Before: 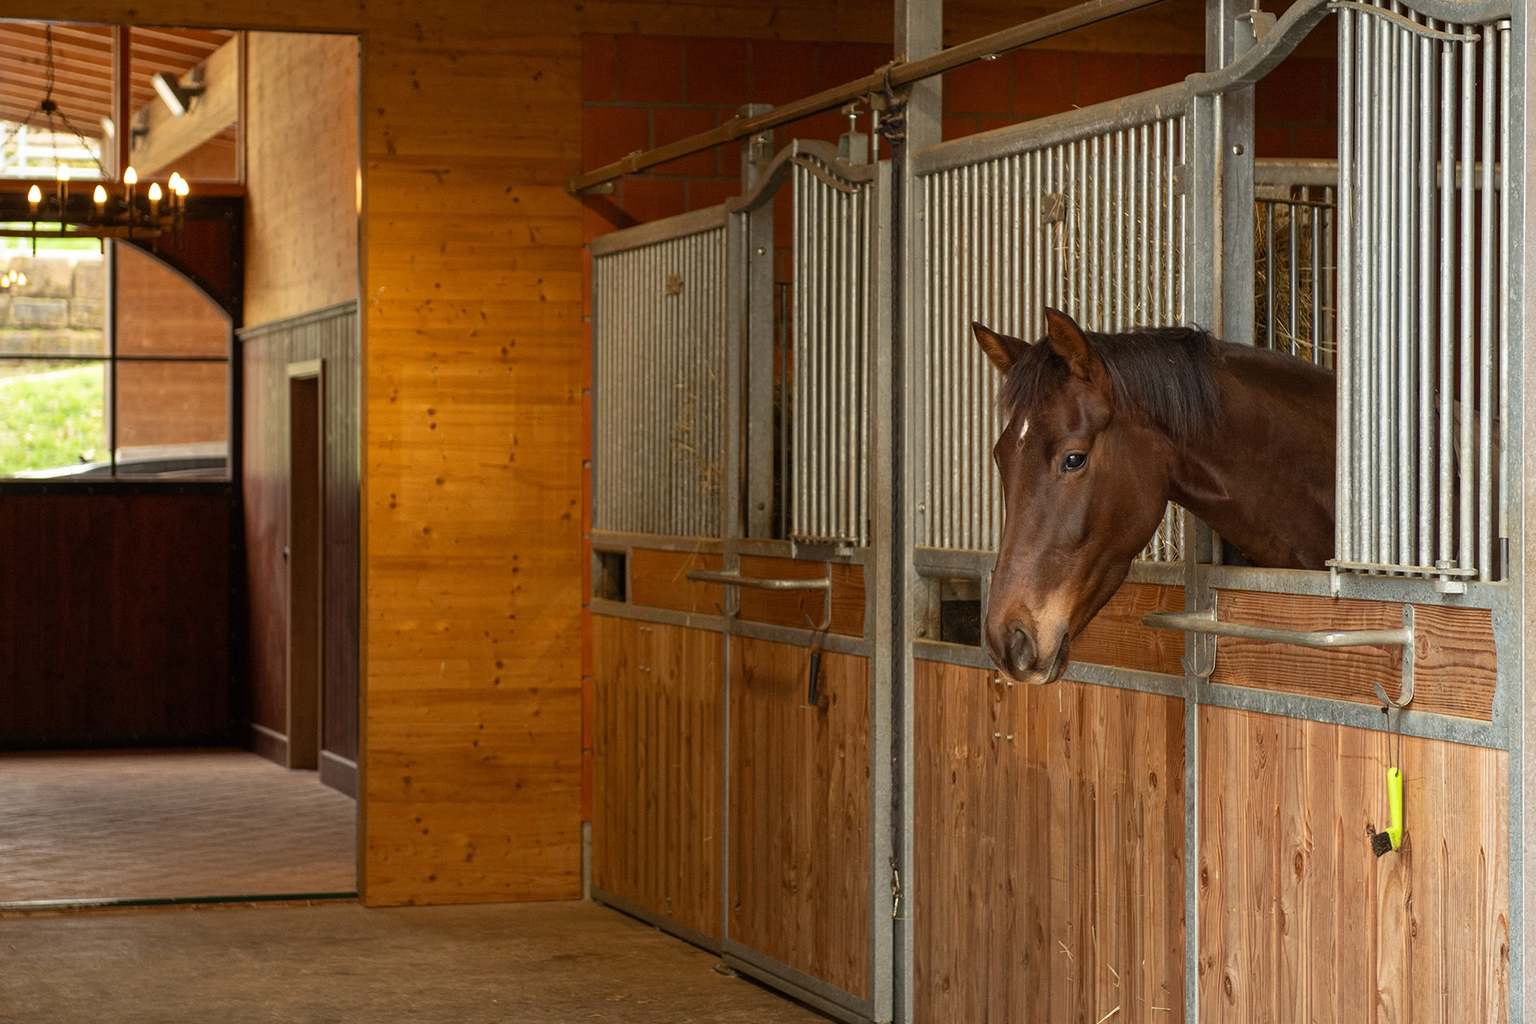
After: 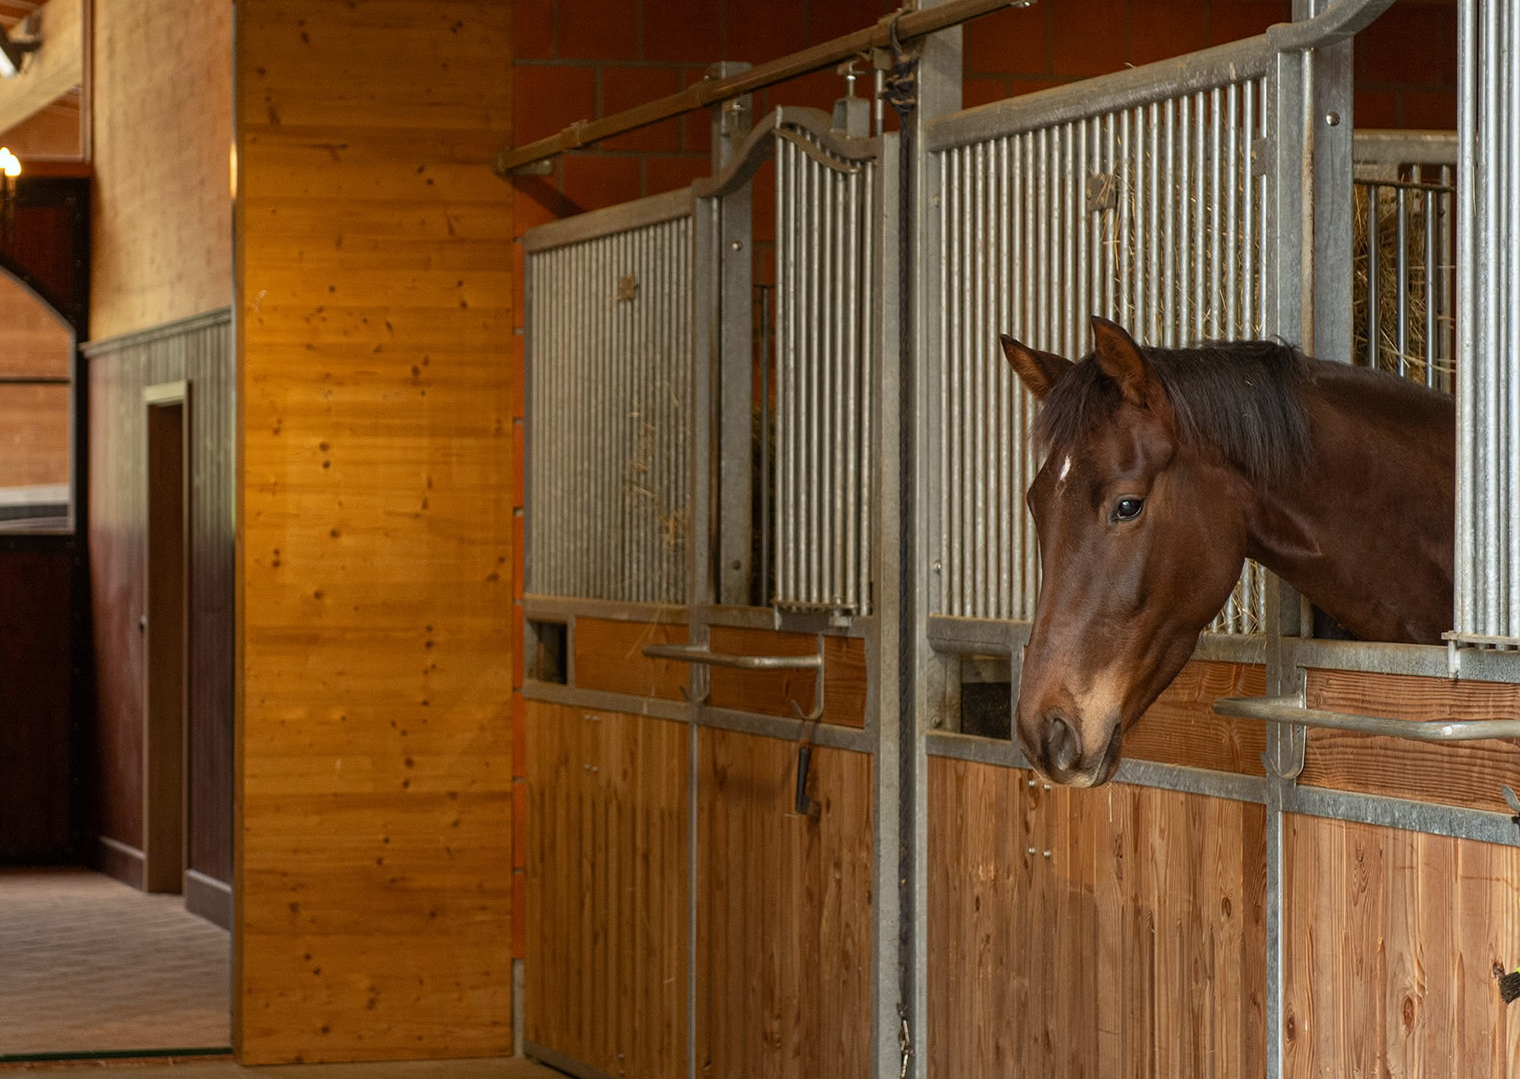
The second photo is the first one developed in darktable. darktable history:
crop: left 11.225%, top 5.381%, right 9.565%, bottom 10.314%
white balance: red 0.976, blue 1.04
